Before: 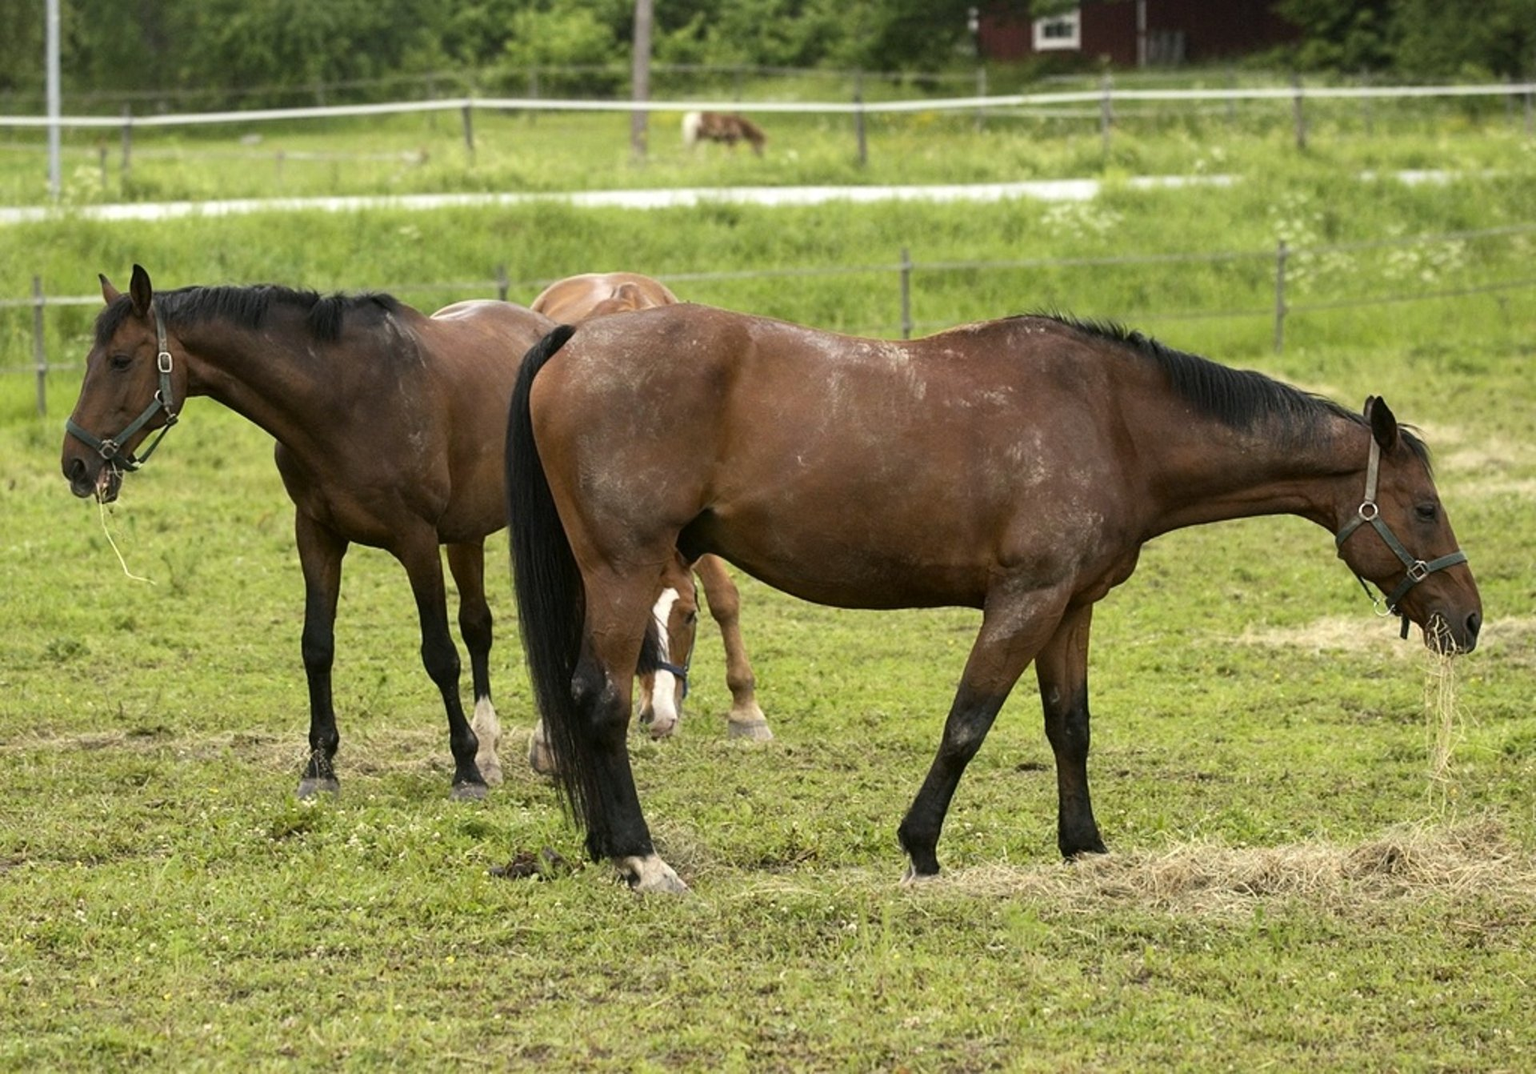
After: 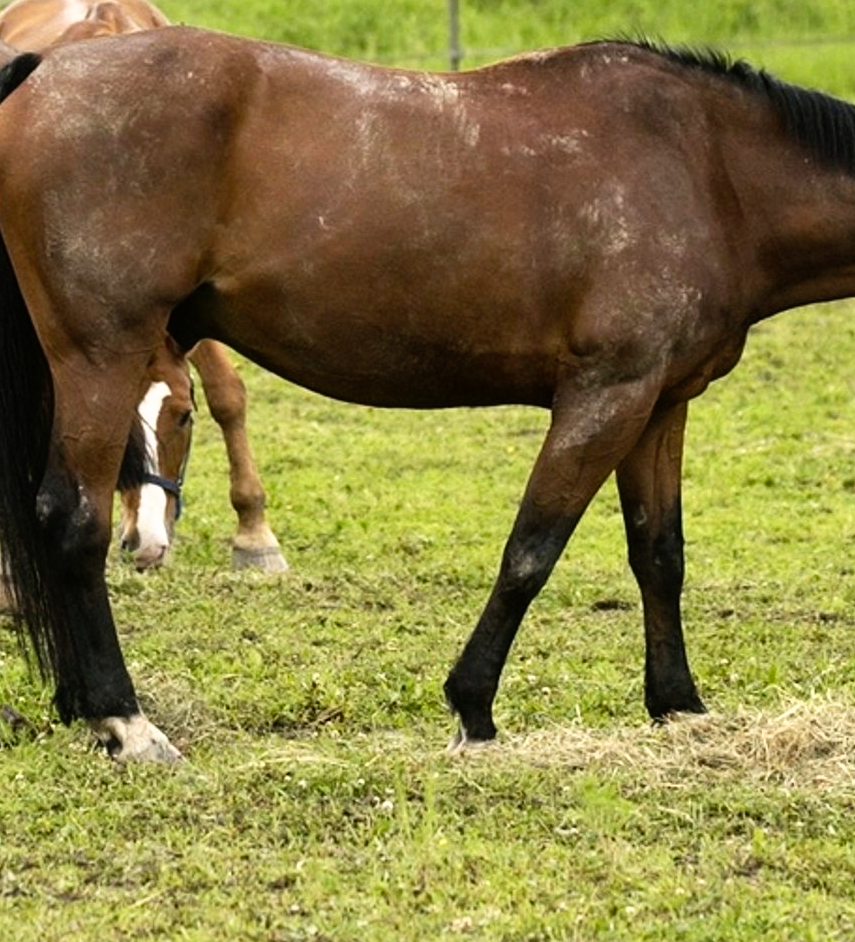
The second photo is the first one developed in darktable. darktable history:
tone curve: curves: ch0 [(0, 0) (0.003, 0.001) (0.011, 0.005) (0.025, 0.011) (0.044, 0.02) (0.069, 0.031) (0.1, 0.045) (0.136, 0.077) (0.177, 0.124) (0.224, 0.181) (0.277, 0.245) (0.335, 0.316) (0.399, 0.393) (0.468, 0.477) (0.543, 0.568) (0.623, 0.666) (0.709, 0.771) (0.801, 0.871) (0.898, 0.965) (1, 1)], preserve colors none
crop: left 35.335%, top 26.334%, right 20.099%, bottom 3.413%
